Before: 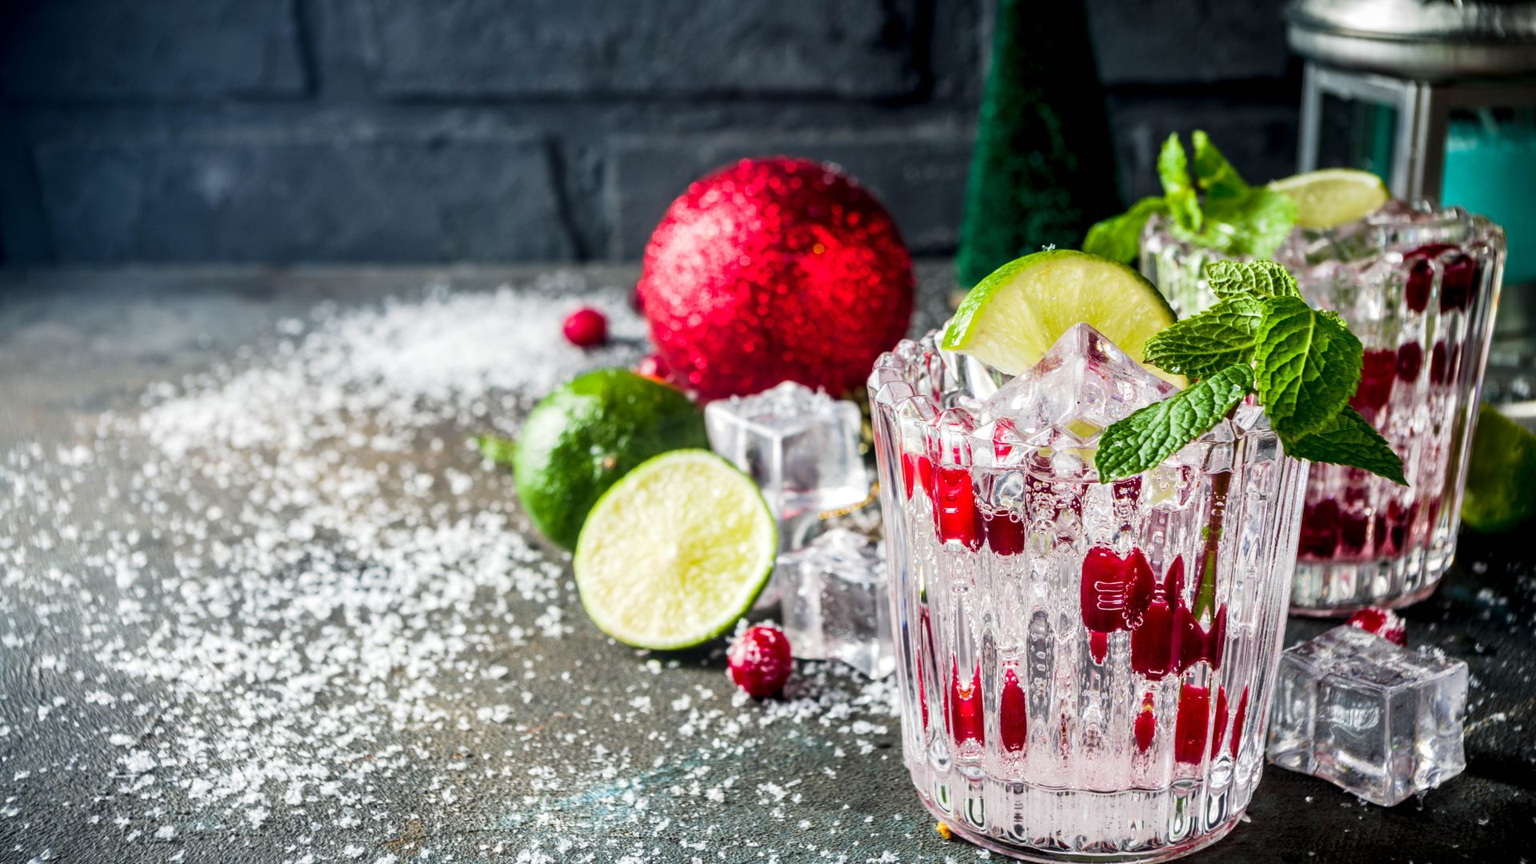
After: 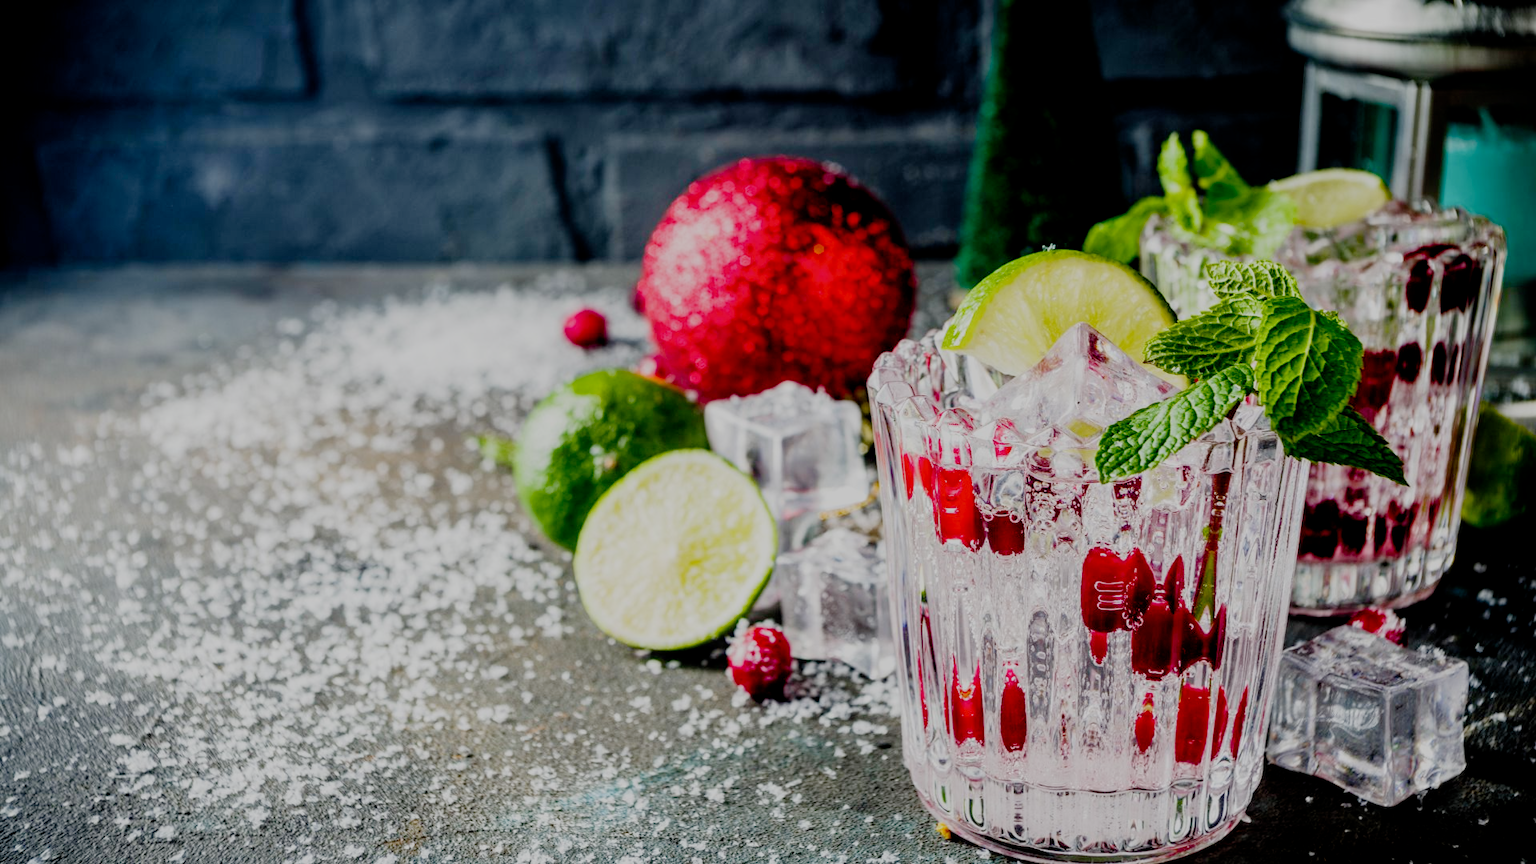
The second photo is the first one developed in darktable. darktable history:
filmic rgb: middle gray luminance 18%, black relative exposure -7.5 EV, white relative exposure 8.5 EV, threshold 6 EV, target black luminance 0%, hardness 2.23, latitude 18.37%, contrast 0.878, highlights saturation mix 5%, shadows ↔ highlights balance 10.15%, add noise in highlights 0, preserve chrominance no, color science v3 (2019), use custom middle-gray values true, iterations of high-quality reconstruction 0, contrast in highlights soft, enable highlight reconstruction true
color correction: saturation 1.1
